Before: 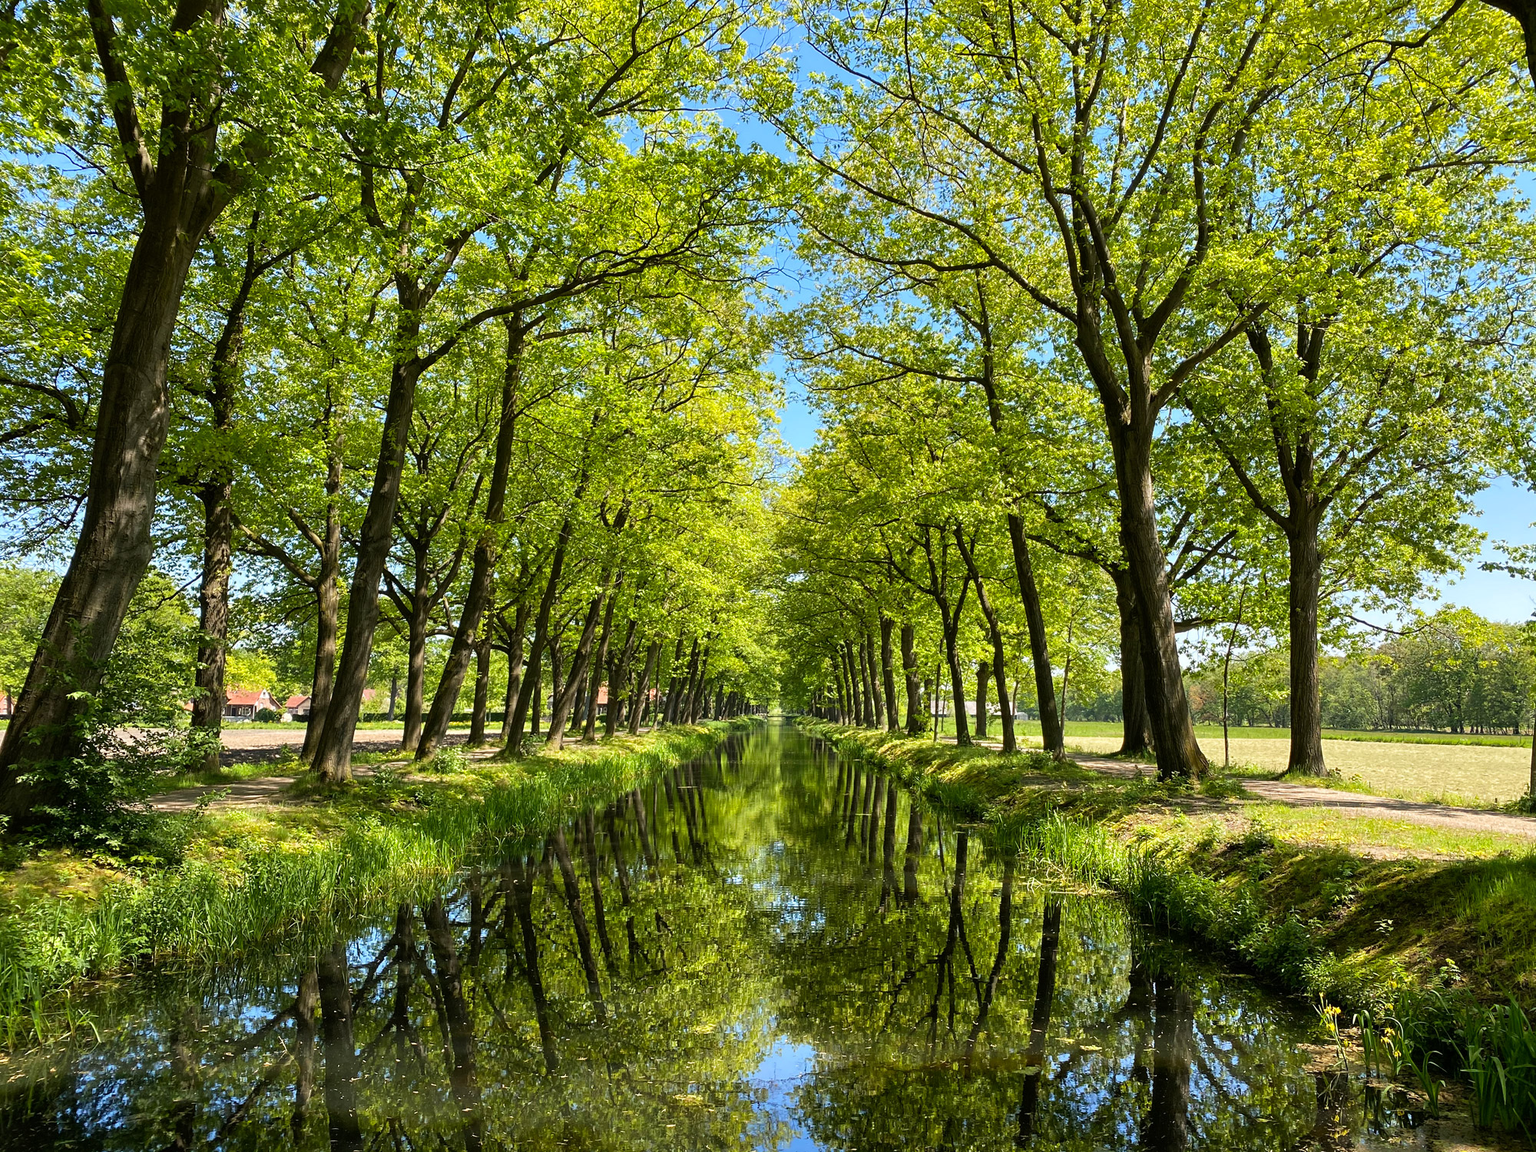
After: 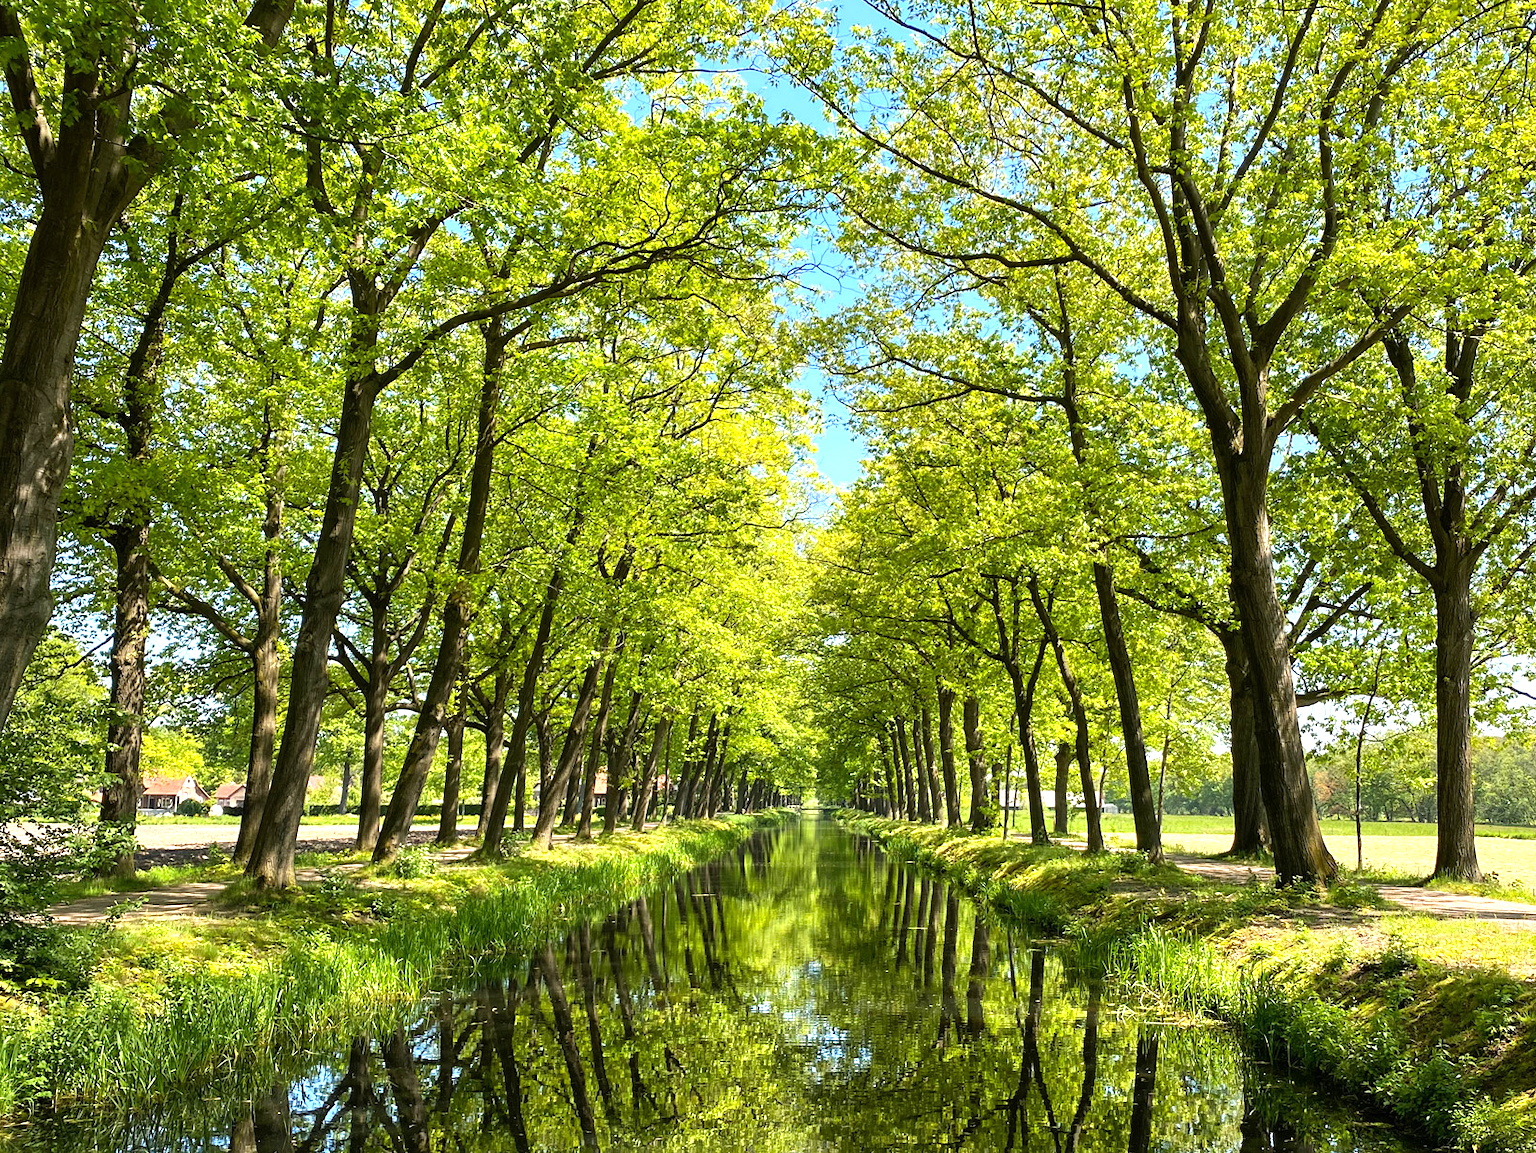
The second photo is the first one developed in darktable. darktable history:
crop and rotate: left 7.145%, top 4.496%, right 10.614%, bottom 13.129%
exposure: exposure 0.64 EV, compensate highlight preservation false
